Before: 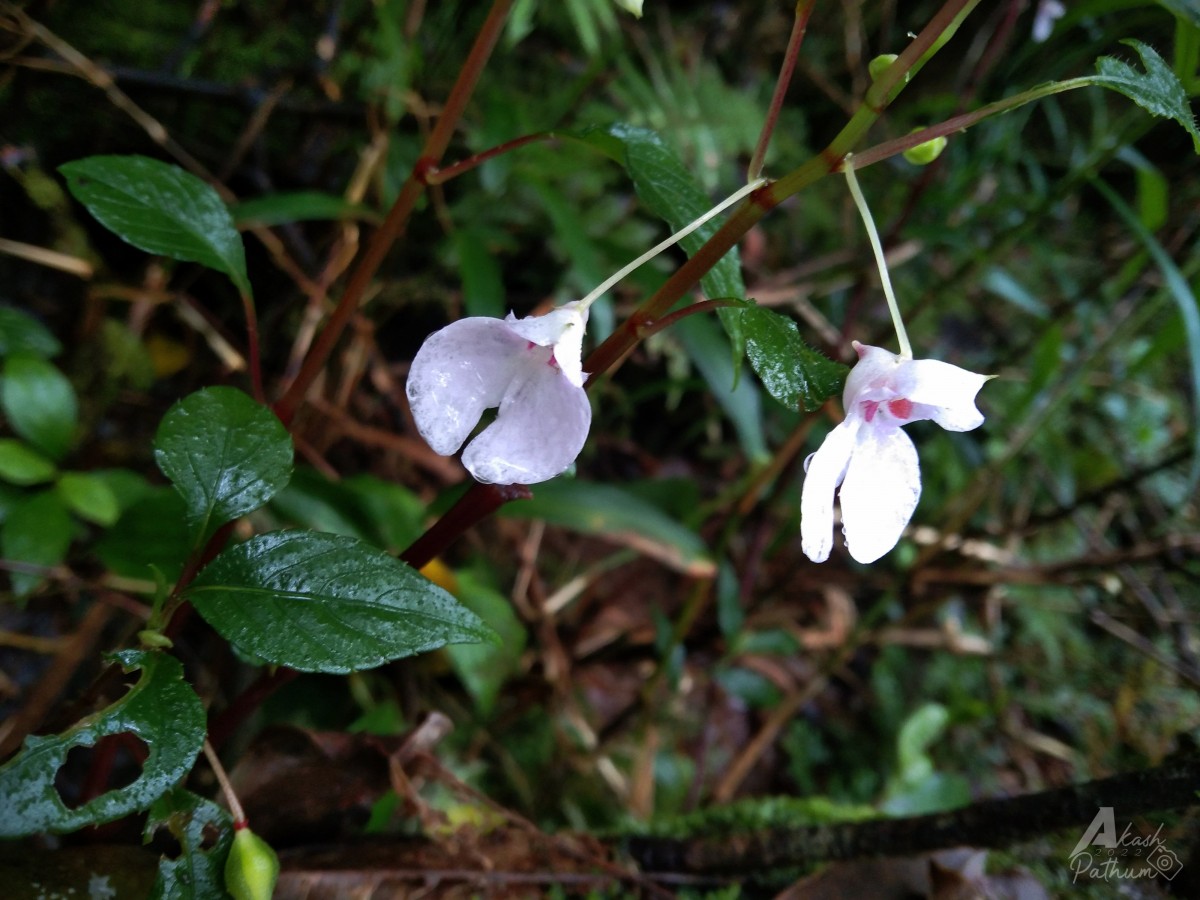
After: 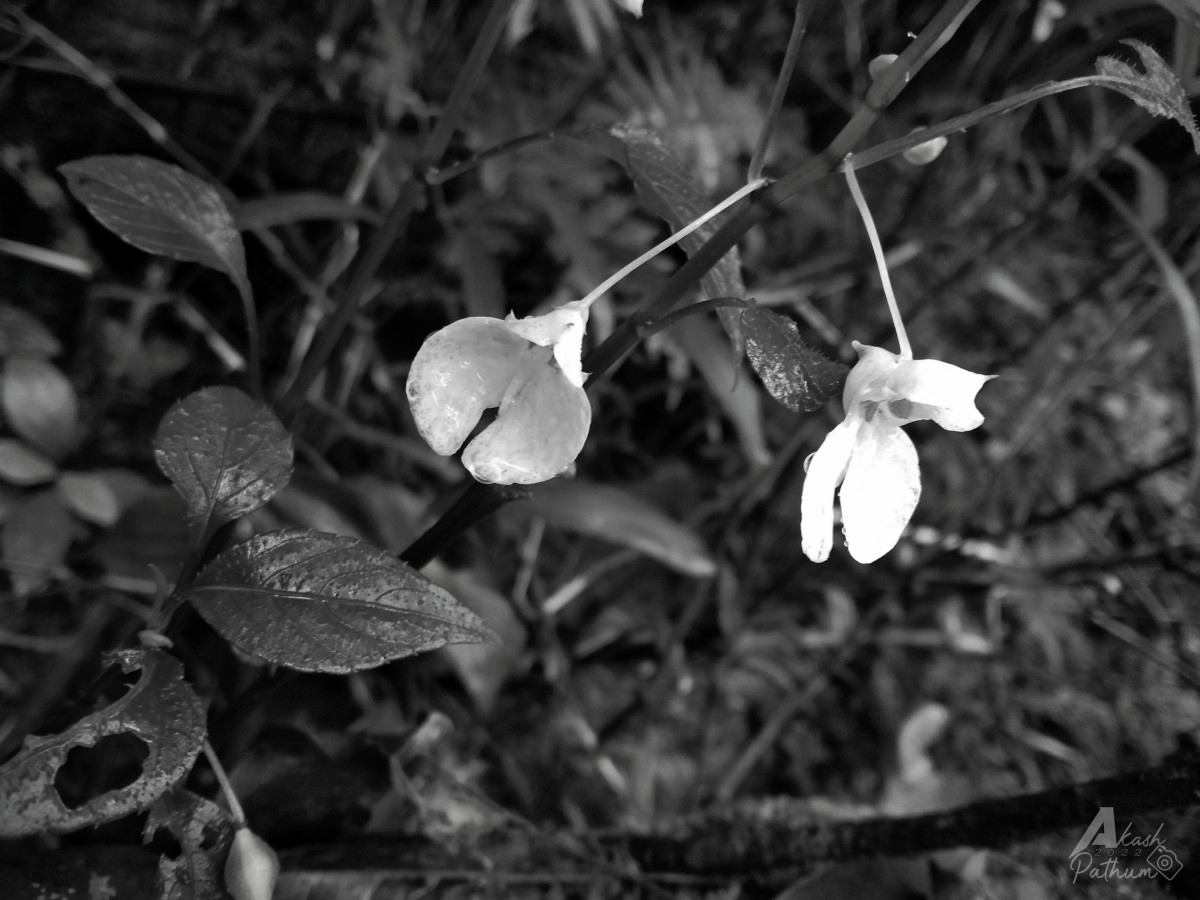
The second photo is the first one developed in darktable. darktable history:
contrast brightness saturation: saturation -0.987
